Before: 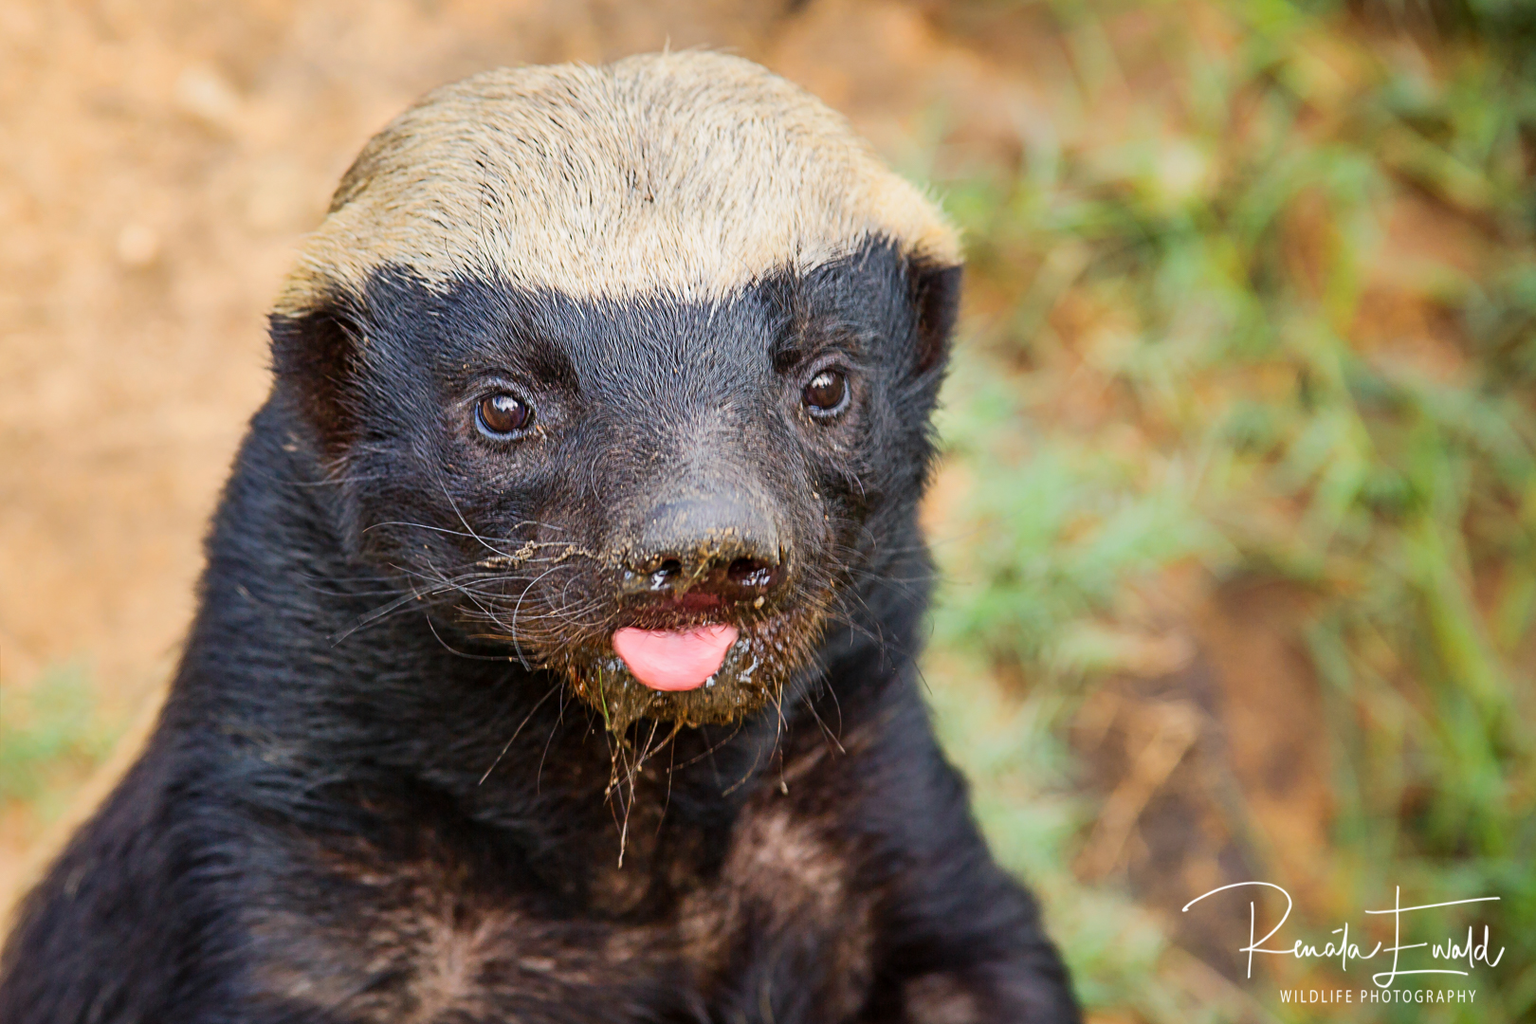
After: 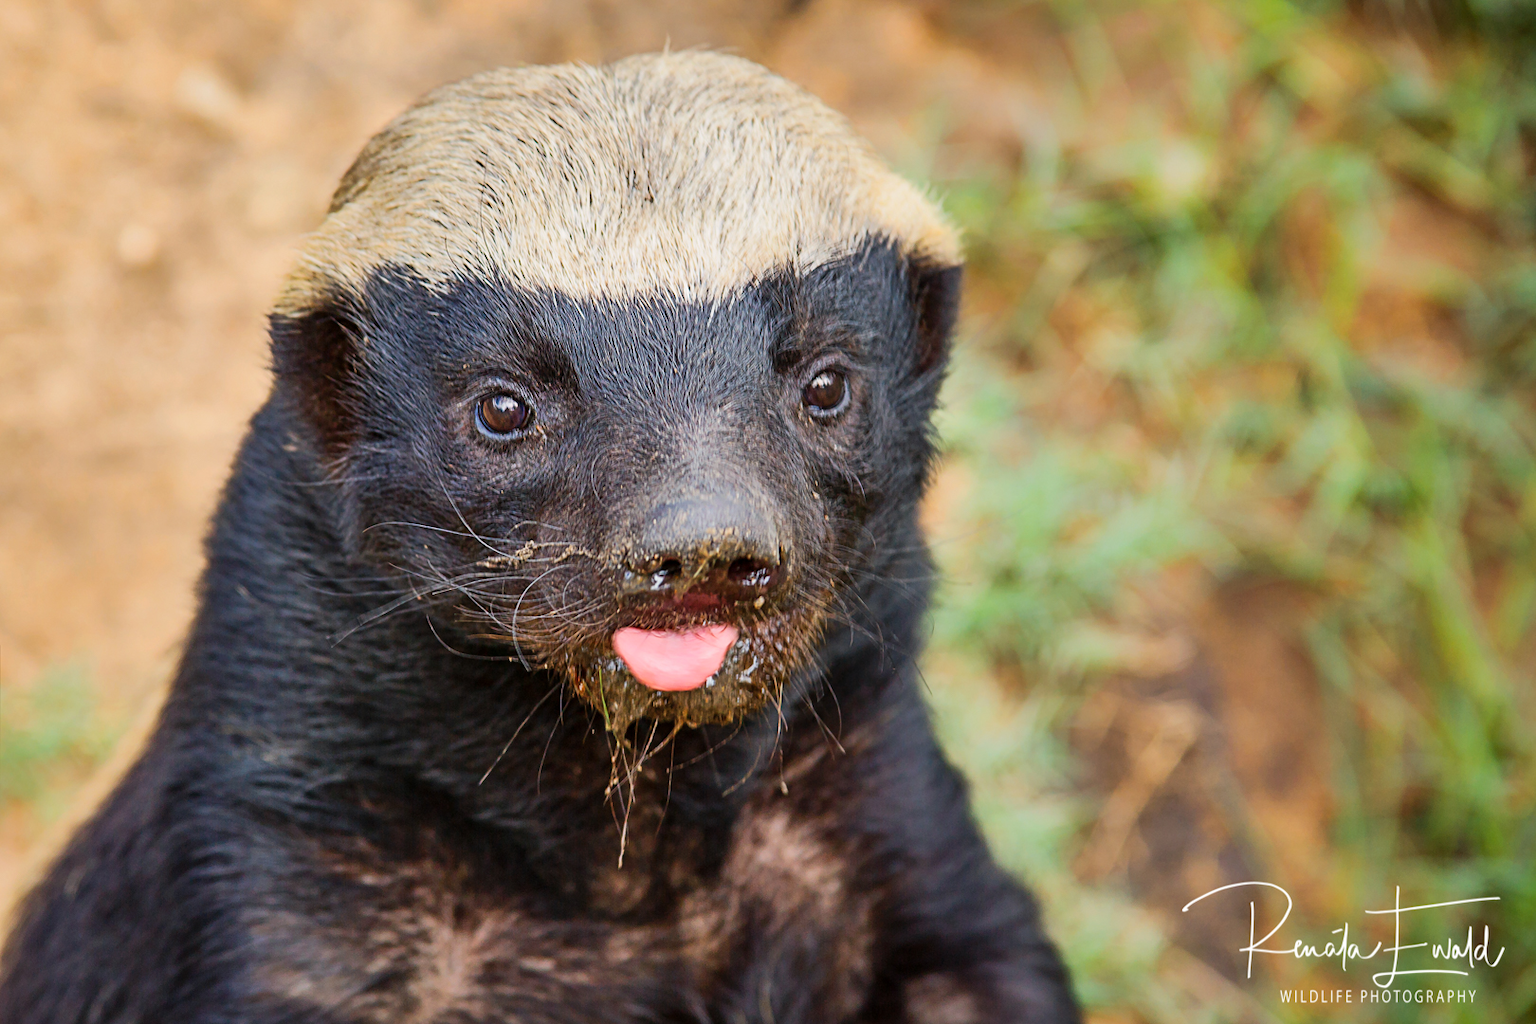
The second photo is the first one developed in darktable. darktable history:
shadows and highlights: shadows 33.92, highlights -34.77, soften with gaussian
